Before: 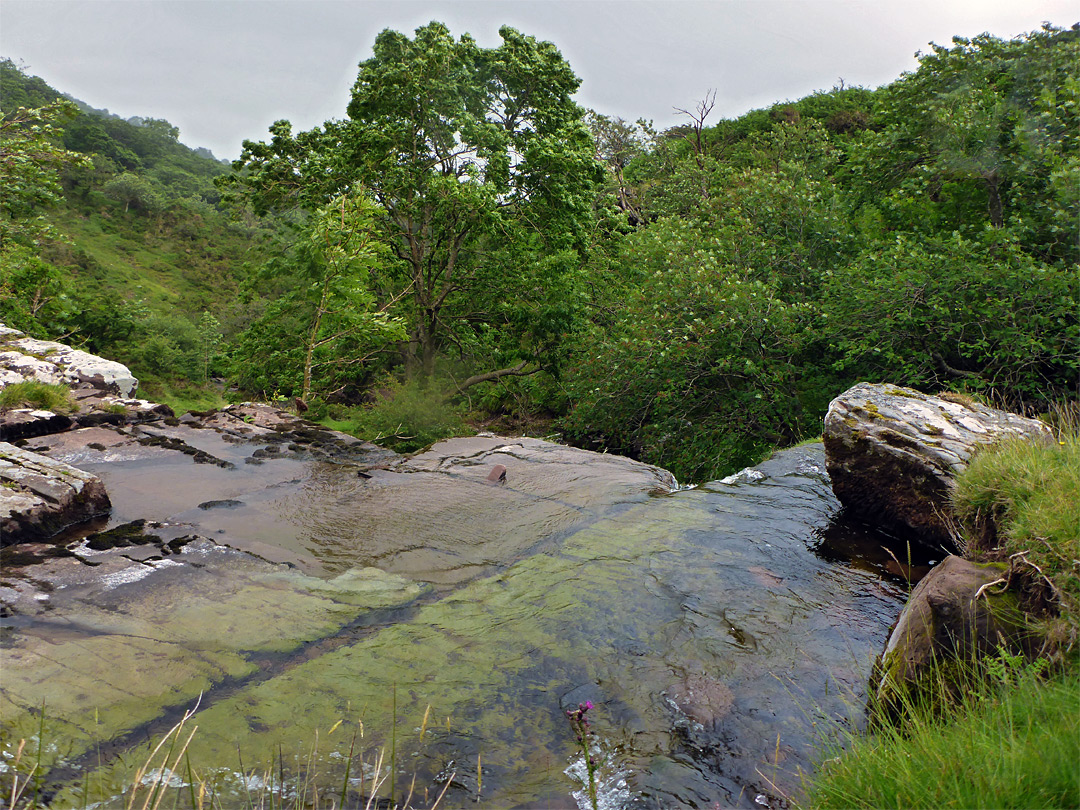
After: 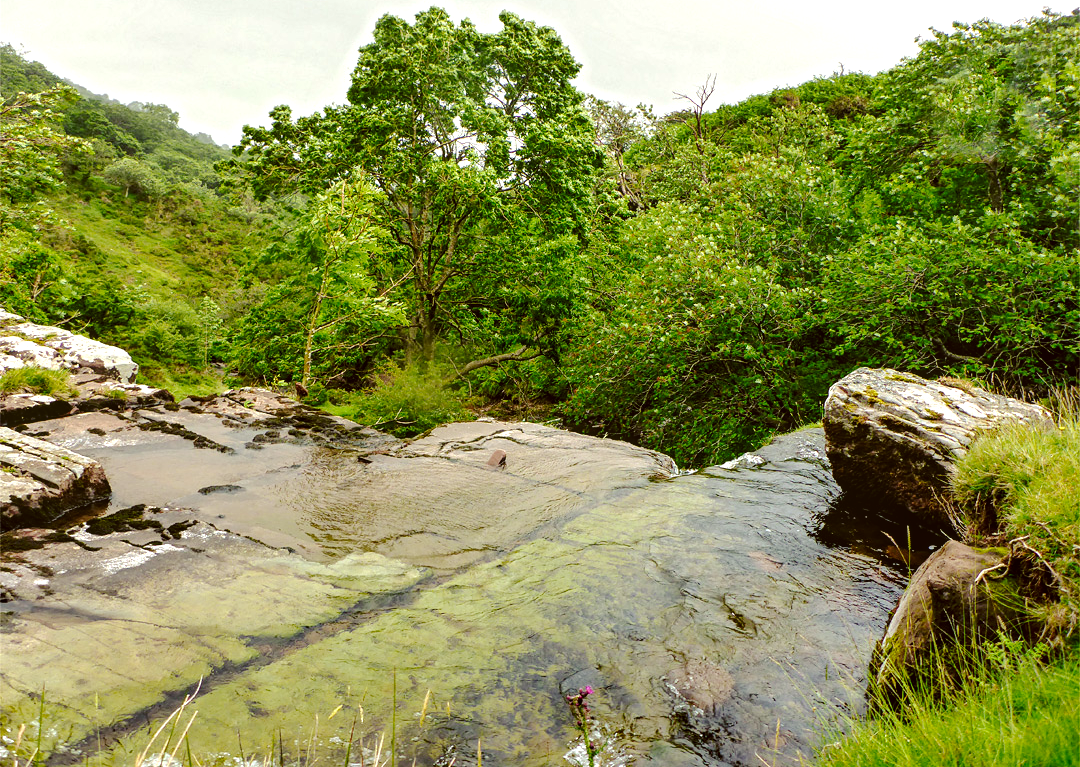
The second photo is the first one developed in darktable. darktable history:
tone curve: curves: ch0 [(0, 0) (0.003, 0.019) (0.011, 0.02) (0.025, 0.019) (0.044, 0.027) (0.069, 0.038) (0.1, 0.056) (0.136, 0.089) (0.177, 0.137) (0.224, 0.187) (0.277, 0.259) (0.335, 0.343) (0.399, 0.437) (0.468, 0.532) (0.543, 0.613) (0.623, 0.685) (0.709, 0.752) (0.801, 0.822) (0.898, 0.9) (1, 1)], preserve colors none
crop and rotate: top 1.958%, bottom 3.243%
contrast brightness saturation: saturation -0.031
exposure: black level correction 0, exposure 0.693 EV, compensate exposure bias true, compensate highlight preservation false
local contrast: on, module defaults
color correction: highlights a* -1.67, highlights b* 10.42, shadows a* 0.643, shadows b* 19.67
